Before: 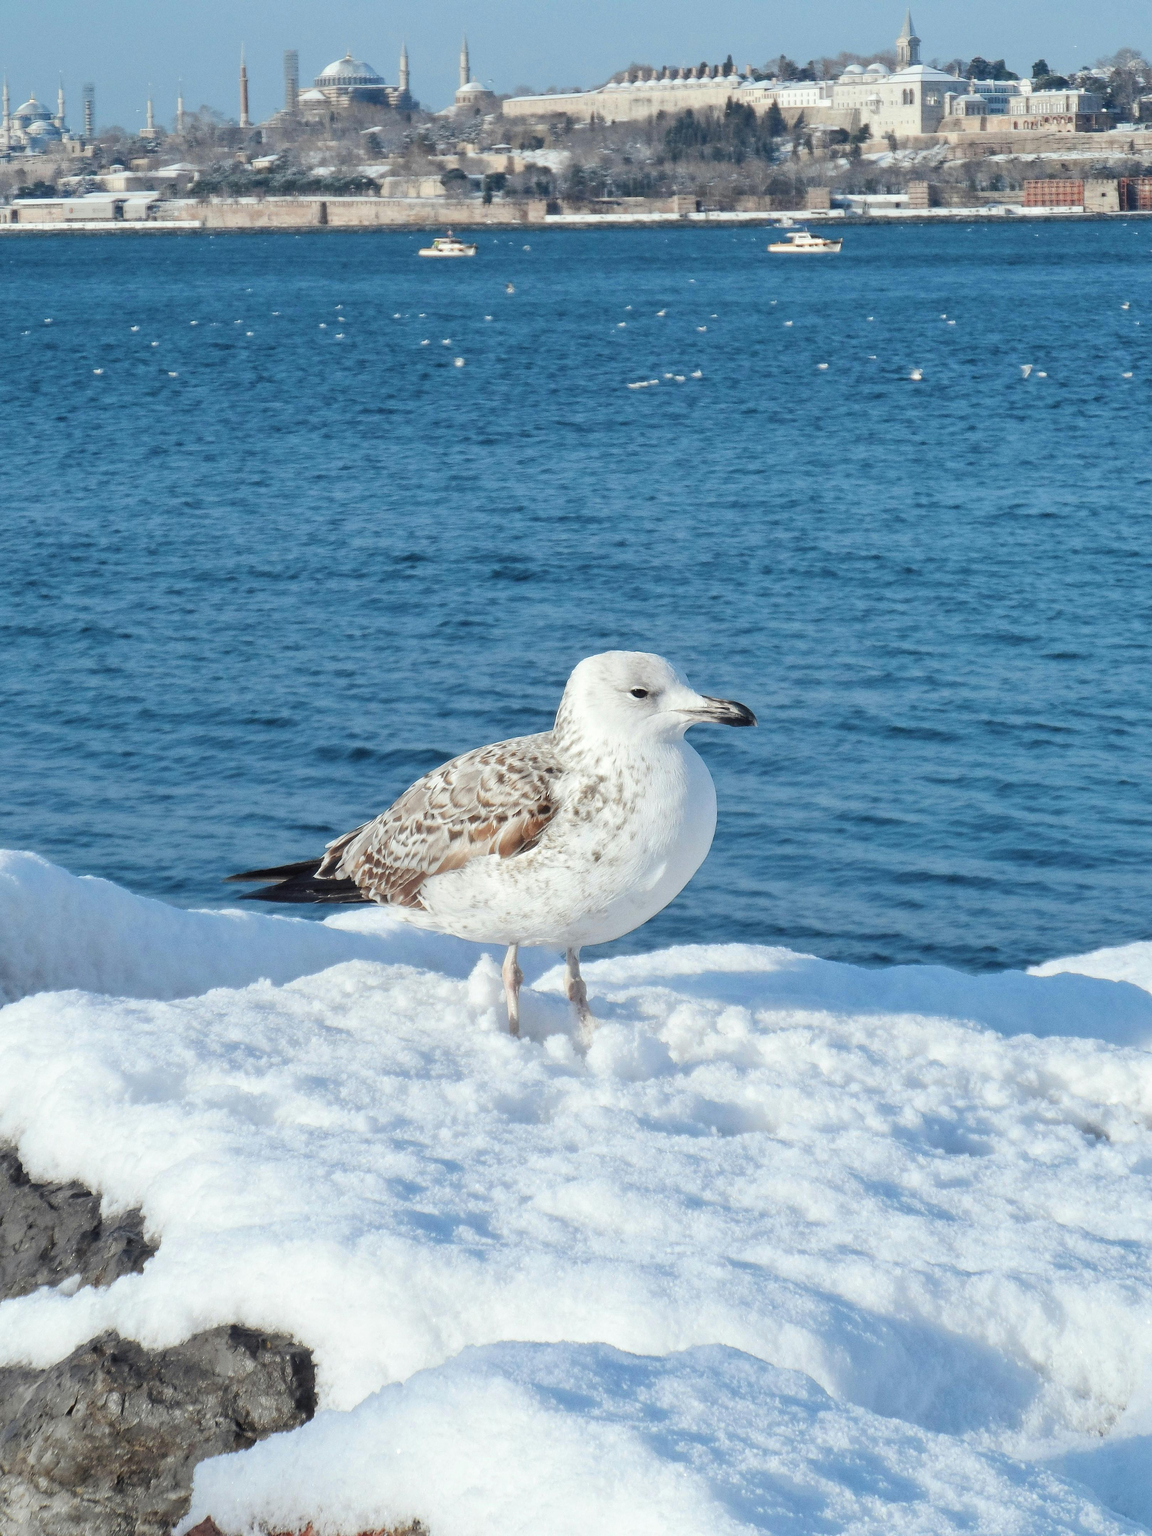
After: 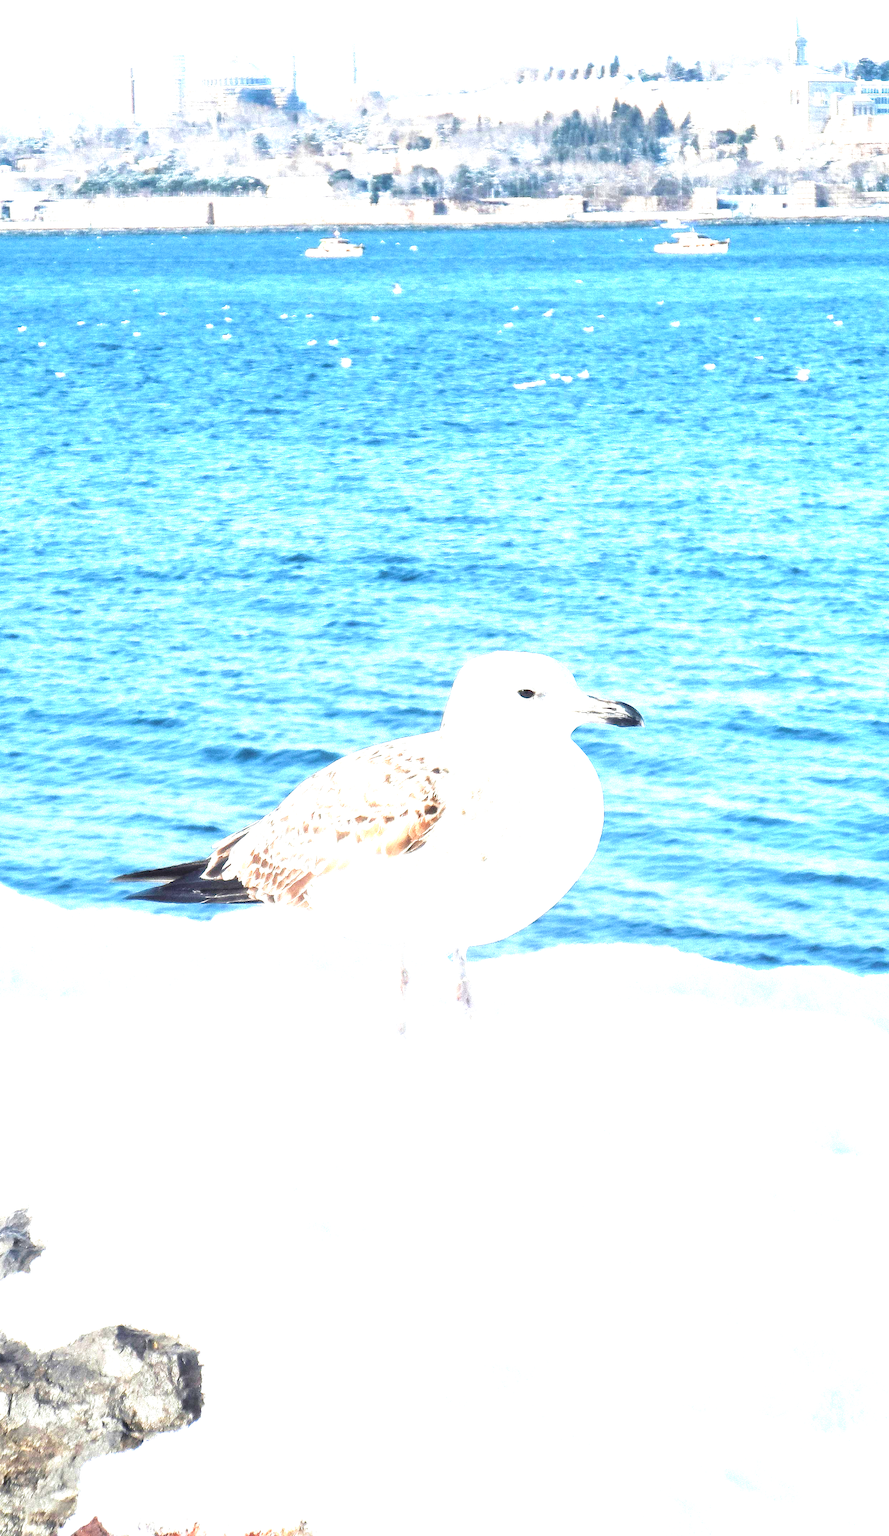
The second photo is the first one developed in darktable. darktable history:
exposure: exposure 2.175 EV, compensate highlight preservation false
velvia: on, module defaults
crop: left 9.862%, right 12.888%
